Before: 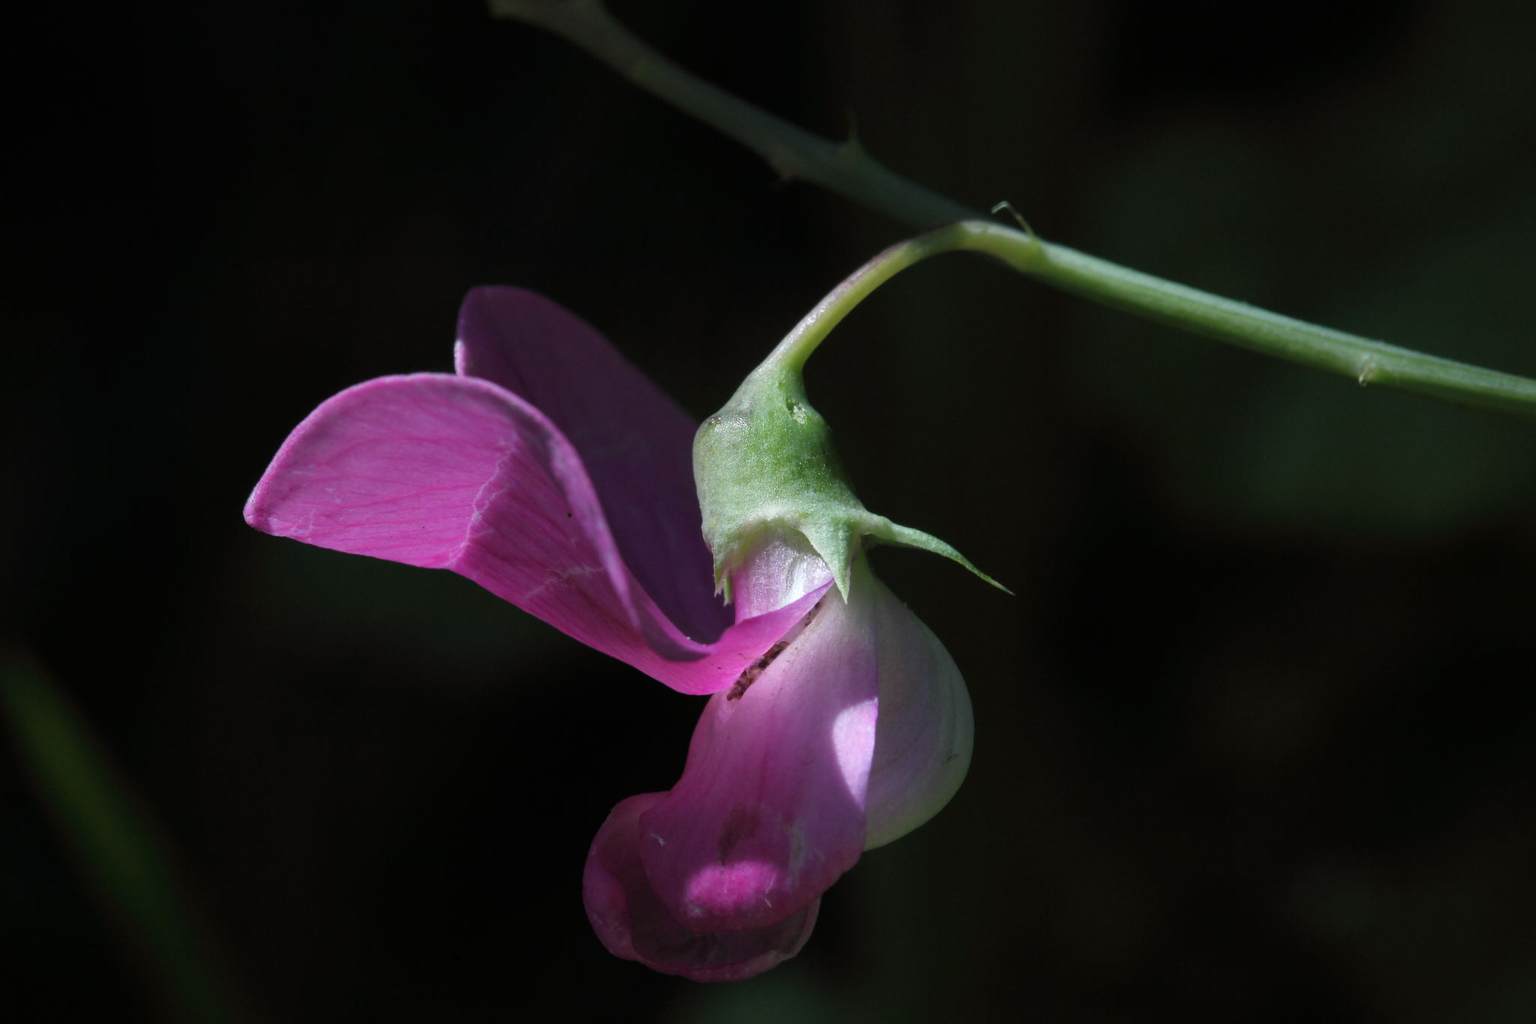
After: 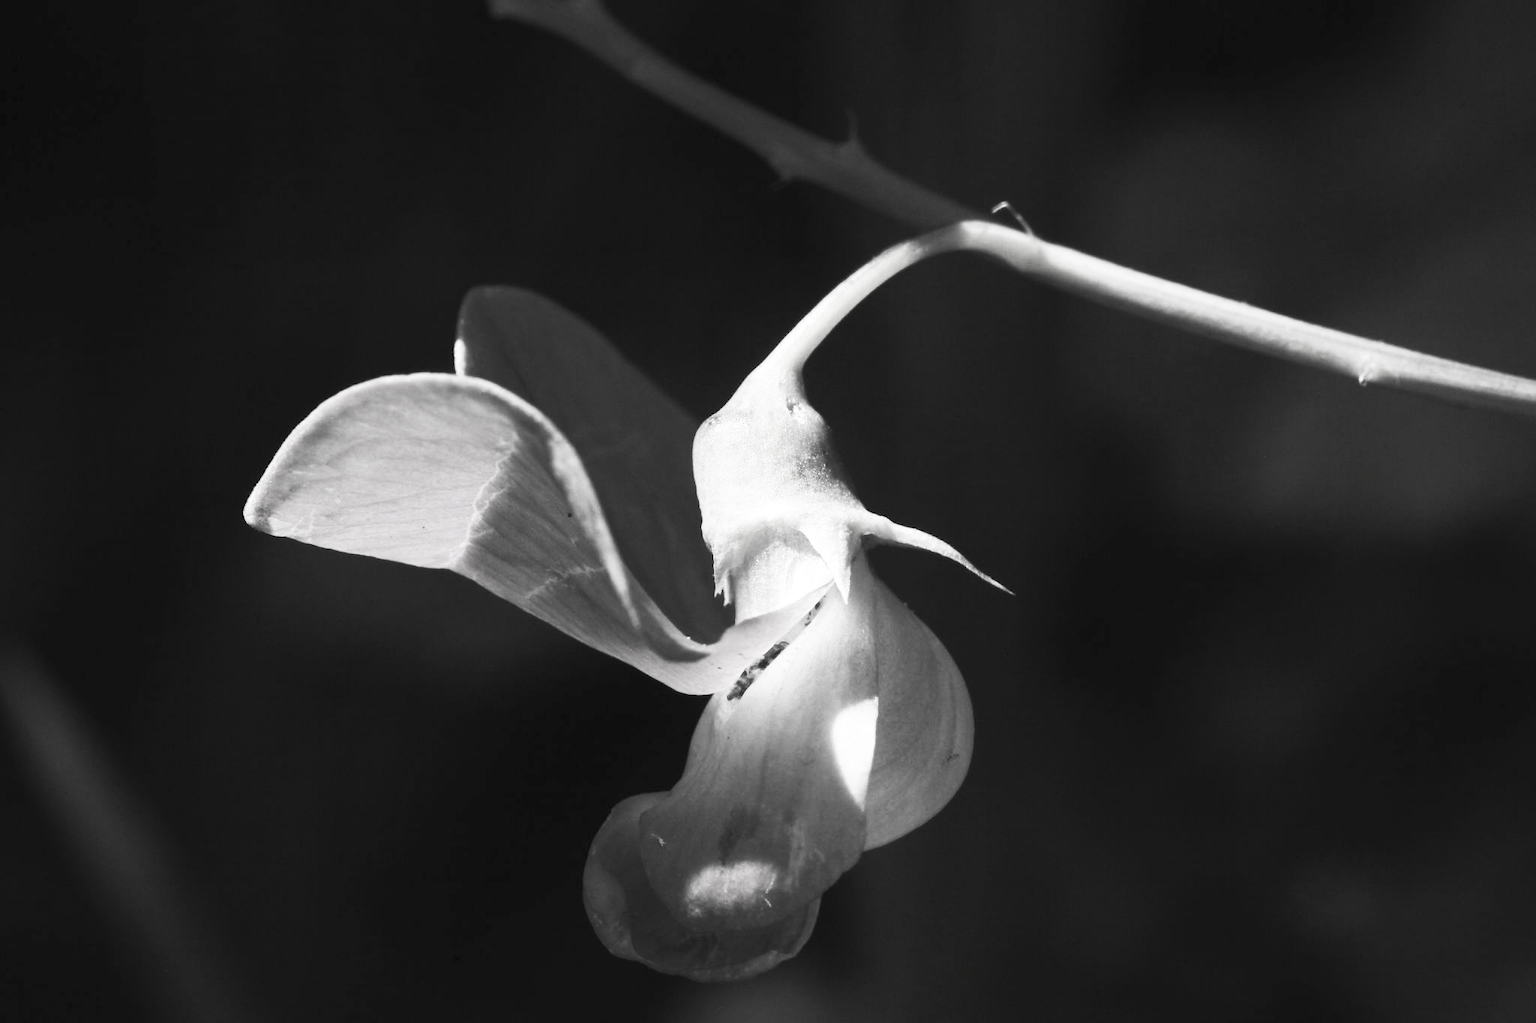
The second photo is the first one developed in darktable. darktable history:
color balance rgb: perceptual saturation grading › global saturation 0.711%, perceptual brilliance grading › mid-tones 9.323%, perceptual brilliance grading › shadows 14.308%, global vibrance 20%
contrast brightness saturation: contrast 0.52, brightness 0.48, saturation -0.988
exposure: black level correction 0, exposure 0.5 EV, compensate highlight preservation false
